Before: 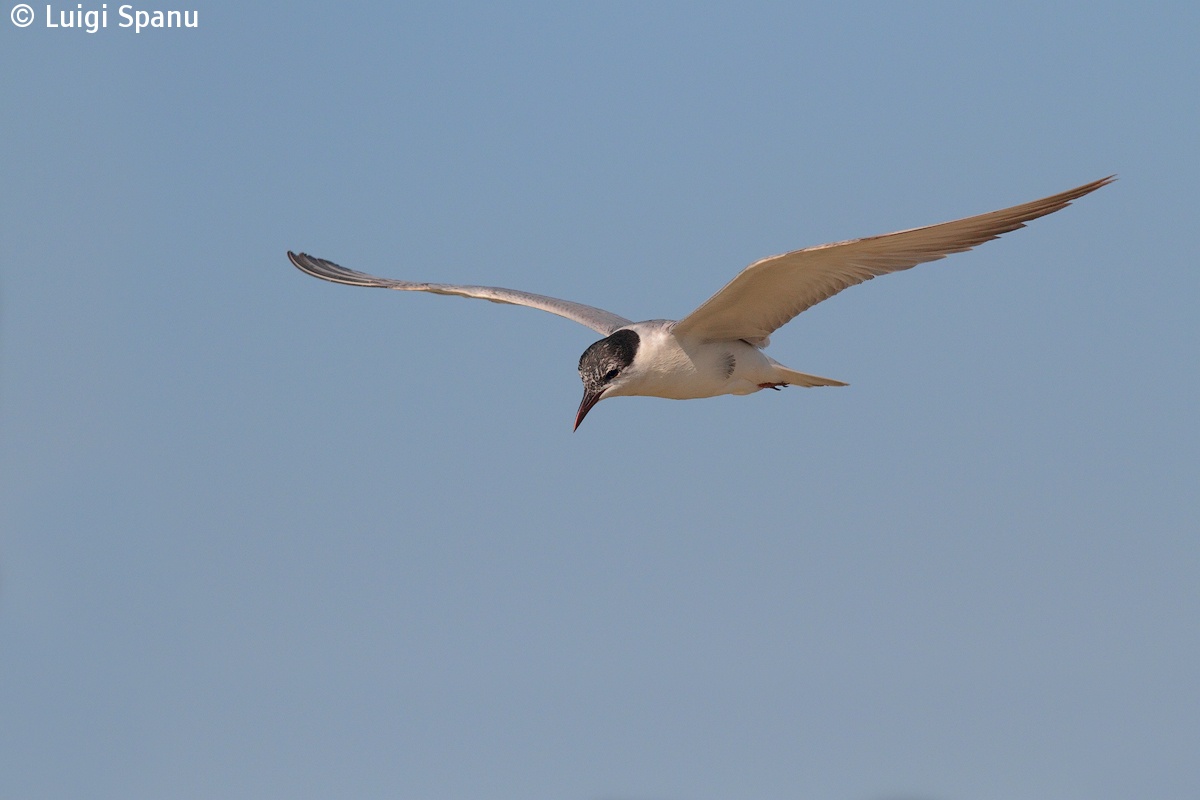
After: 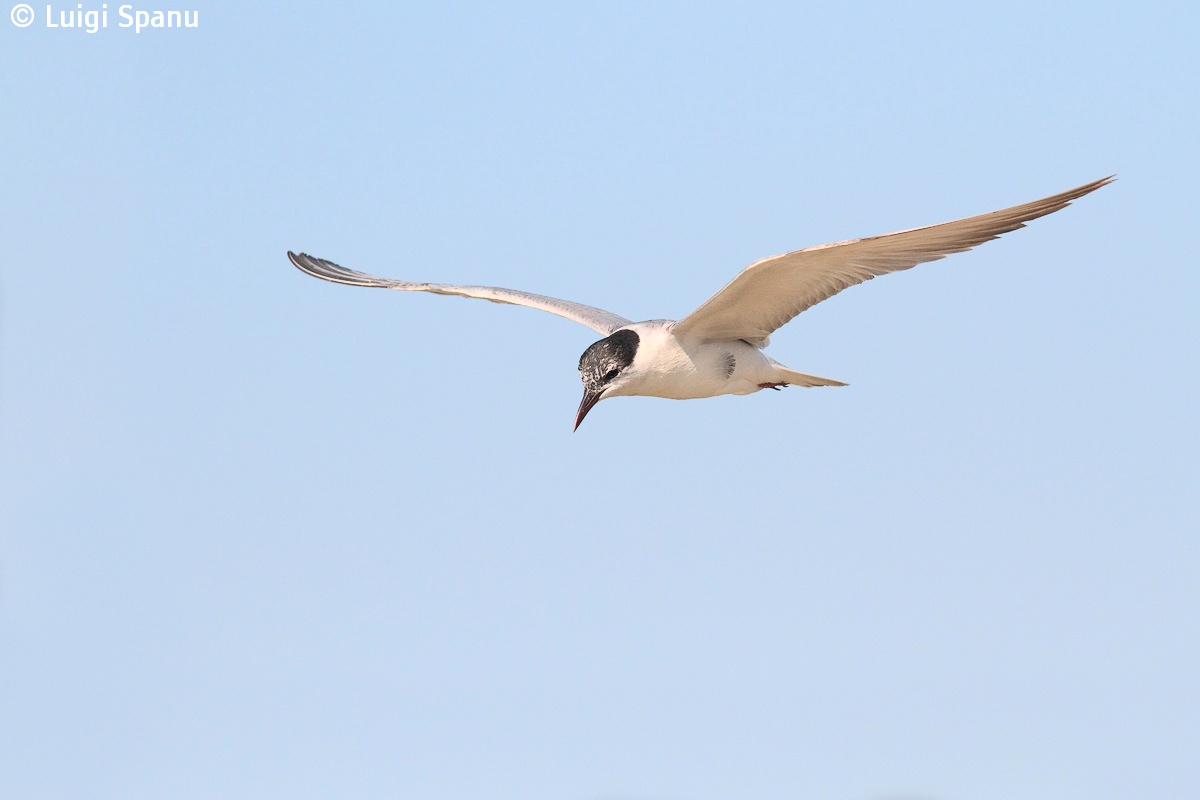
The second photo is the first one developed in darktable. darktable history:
contrast brightness saturation: contrast 0.376, brightness 0.515
